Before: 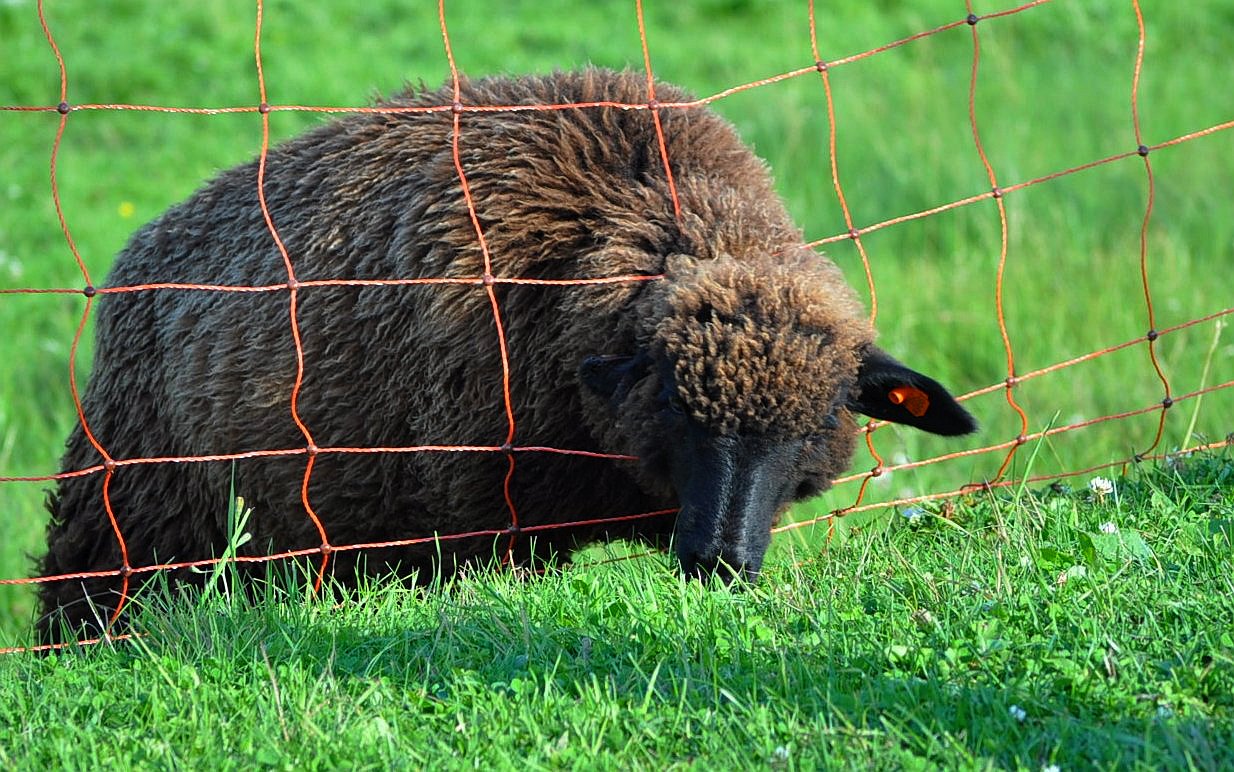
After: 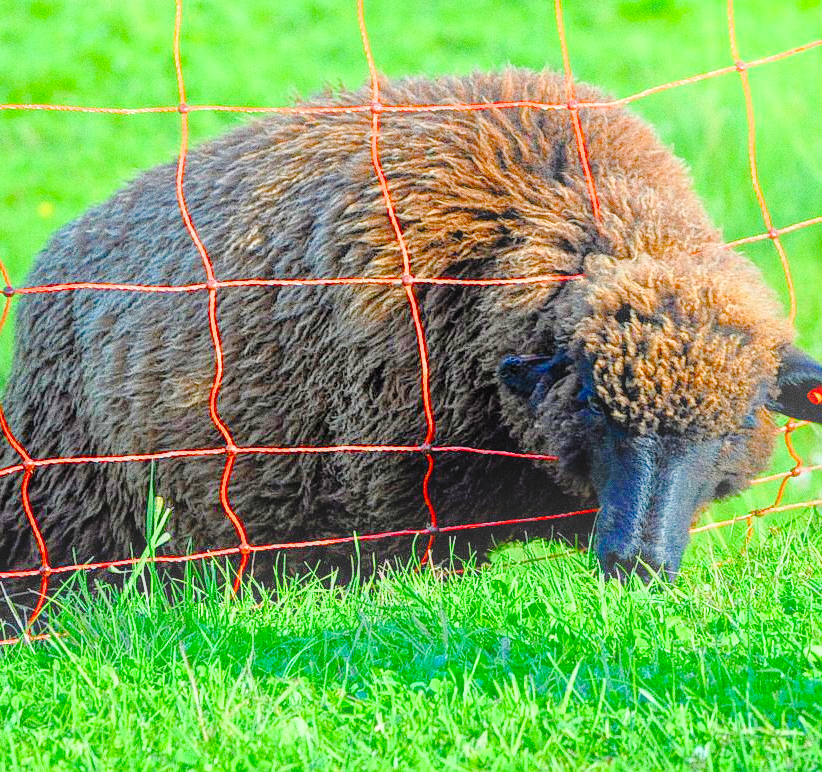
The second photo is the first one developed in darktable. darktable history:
grain: coarseness 0.09 ISO, strength 40%
bloom: on, module defaults
filmic rgb: black relative exposure -7.6 EV, white relative exposure 4.64 EV, threshold 3 EV, target black luminance 0%, hardness 3.55, latitude 50.51%, contrast 1.033, highlights saturation mix 10%, shadows ↔ highlights balance -0.198%, color science v4 (2020), enable highlight reconstruction true
color balance rgb: perceptual saturation grading › global saturation 20%, perceptual saturation grading › highlights -25%, perceptual saturation grading › shadows 50%
crop and rotate: left 6.617%, right 26.717%
local contrast: on, module defaults
tone equalizer: -8 EV 2 EV, -7 EV 2 EV, -6 EV 2 EV, -5 EV 2 EV, -4 EV 2 EV, -3 EV 1.5 EV, -2 EV 1 EV, -1 EV 0.5 EV
exposure: exposure 0.258 EV, compensate highlight preservation false
